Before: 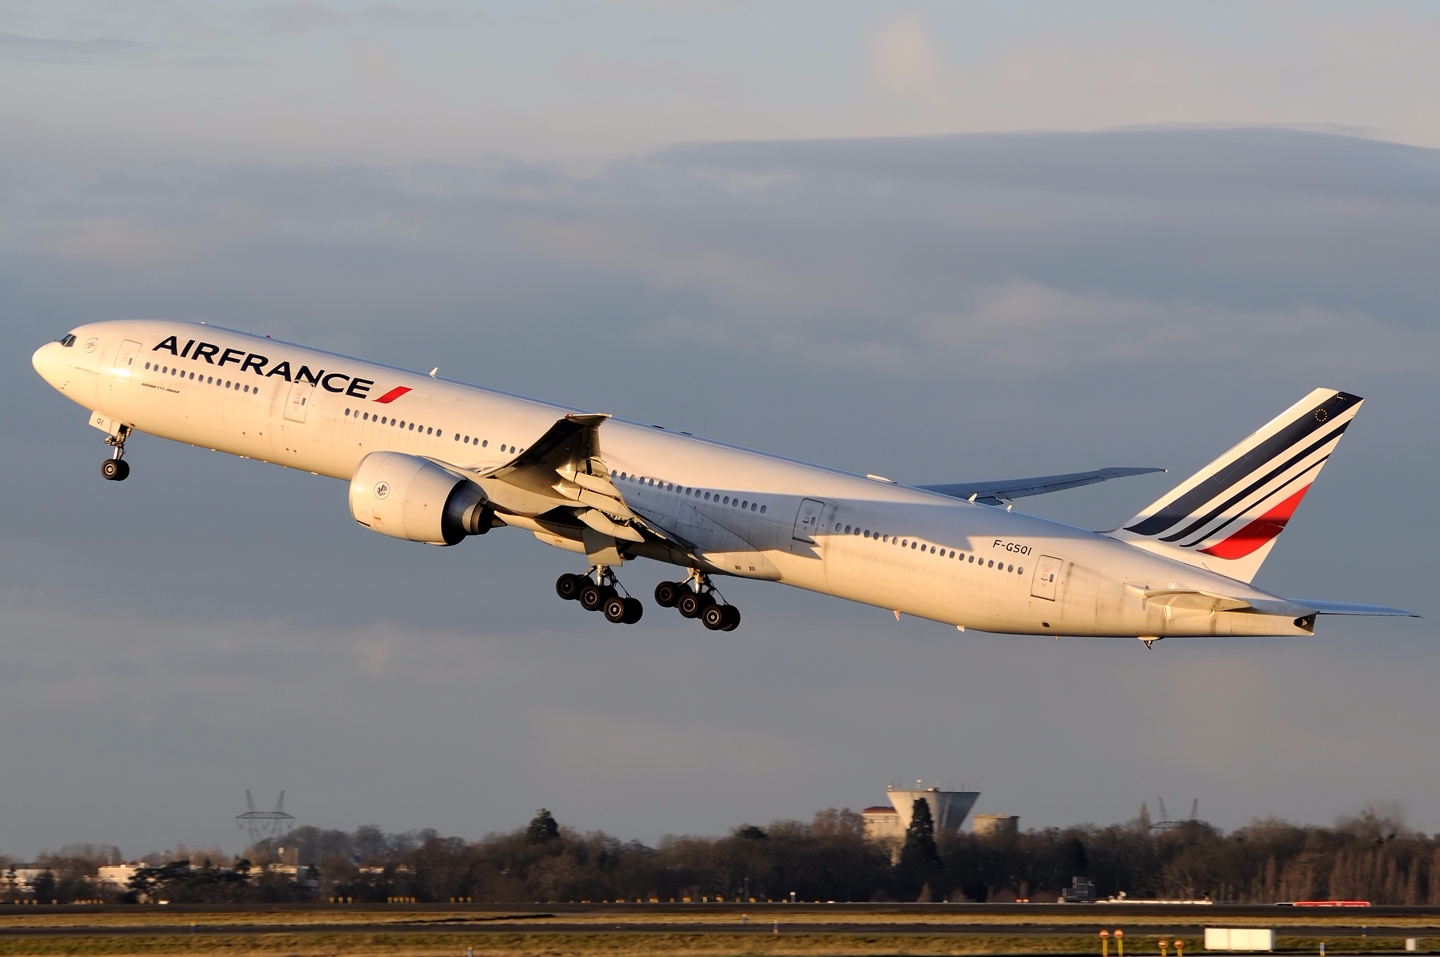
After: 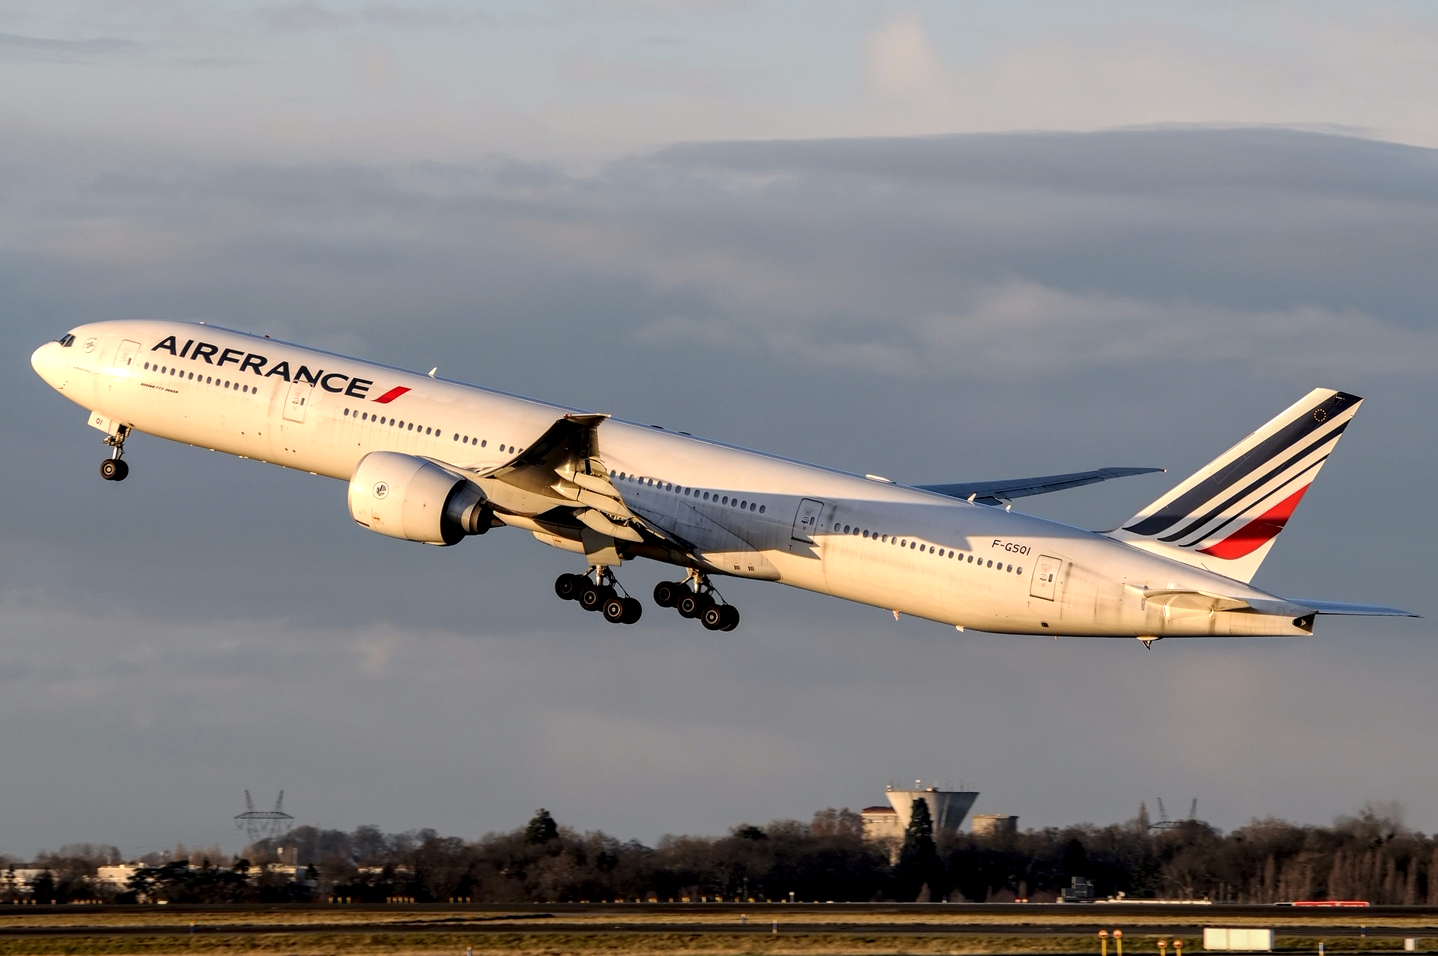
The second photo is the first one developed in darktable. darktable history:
local contrast: detail 150%
crop and rotate: left 0.097%, bottom 0.01%
